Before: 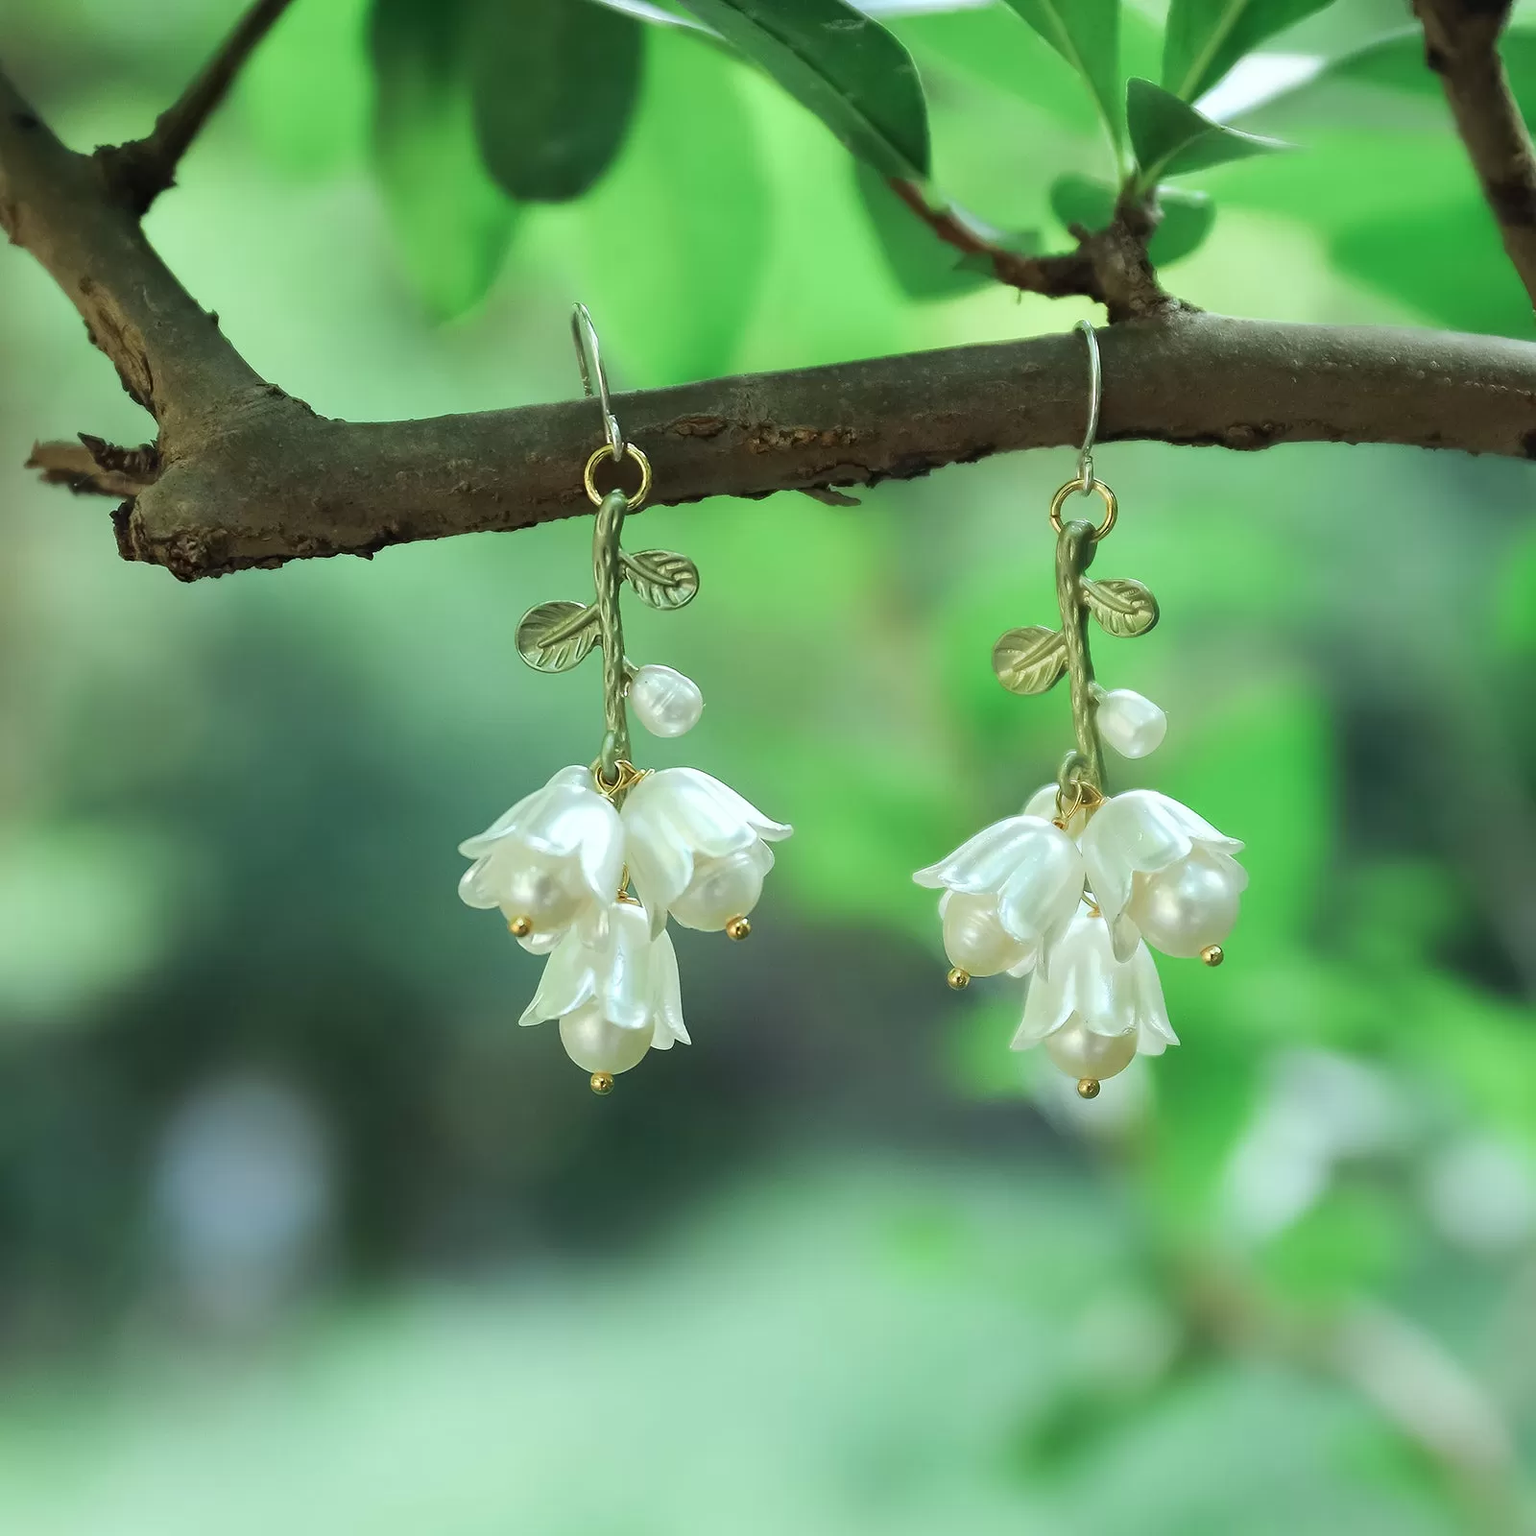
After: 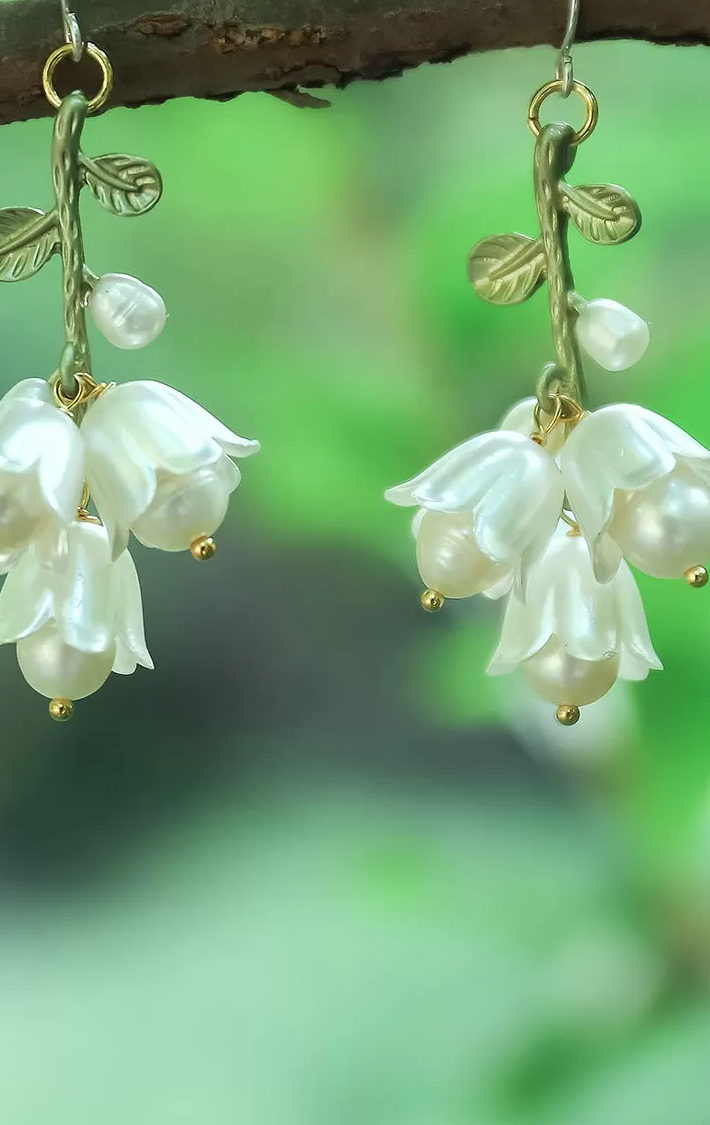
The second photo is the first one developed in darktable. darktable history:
crop: left 35.432%, top 26.233%, right 20.145%, bottom 3.432%
tone equalizer: on, module defaults
